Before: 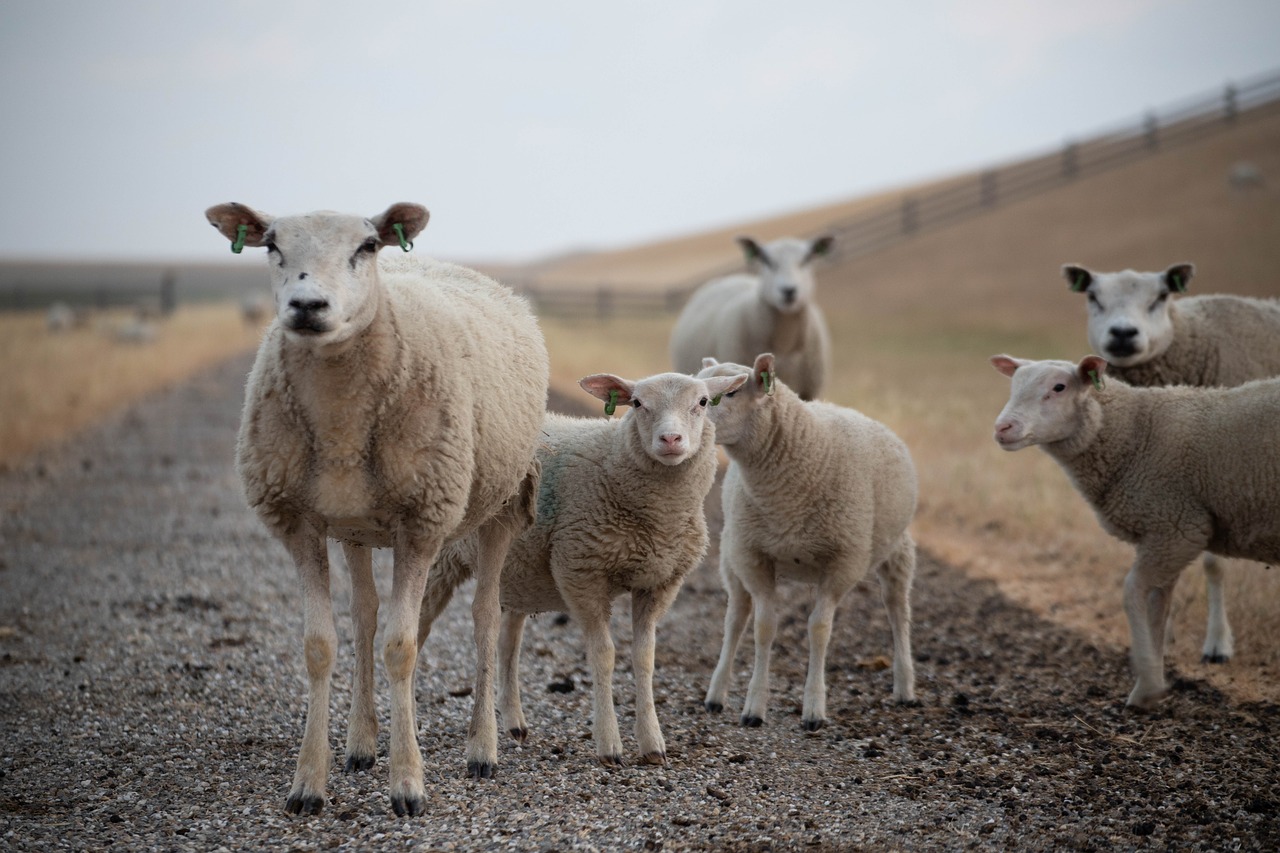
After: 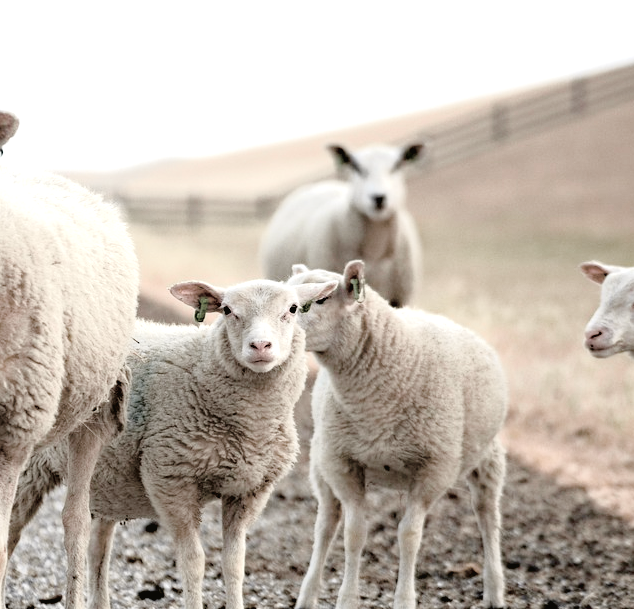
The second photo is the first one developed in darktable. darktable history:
color balance rgb: perceptual saturation grading › global saturation 35%, perceptual saturation grading › highlights -25%, perceptual saturation grading › shadows 50%
crop: left 32.075%, top 10.976%, right 18.355%, bottom 17.596%
tone curve: curves: ch0 [(0, 0.021) (0.049, 0.044) (0.152, 0.14) (0.328, 0.377) (0.473, 0.543) (0.641, 0.705) (0.85, 0.894) (1, 0.969)]; ch1 [(0, 0) (0.302, 0.331) (0.427, 0.433) (0.472, 0.47) (0.502, 0.503) (0.527, 0.524) (0.564, 0.591) (0.602, 0.632) (0.677, 0.701) (0.859, 0.885) (1, 1)]; ch2 [(0, 0) (0.33, 0.301) (0.447, 0.44) (0.487, 0.496) (0.502, 0.516) (0.535, 0.563) (0.565, 0.6) (0.618, 0.629) (1, 1)], color space Lab, independent channels, preserve colors none
exposure: exposure 1.2 EV, compensate highlight preservation false
color balance: output saturation 110%
color zones: curves: ch1 [(0, 0.153) (0.143, 0.15) (0.286, 0.151) (0.429, 0.152) (0.571, 0.152) (0.714, 0.151) (0.857, 0.151) (1, 0.153)]
haze removal: strength 0.4, distance 0.22, compatibility mode true, adaptive false
